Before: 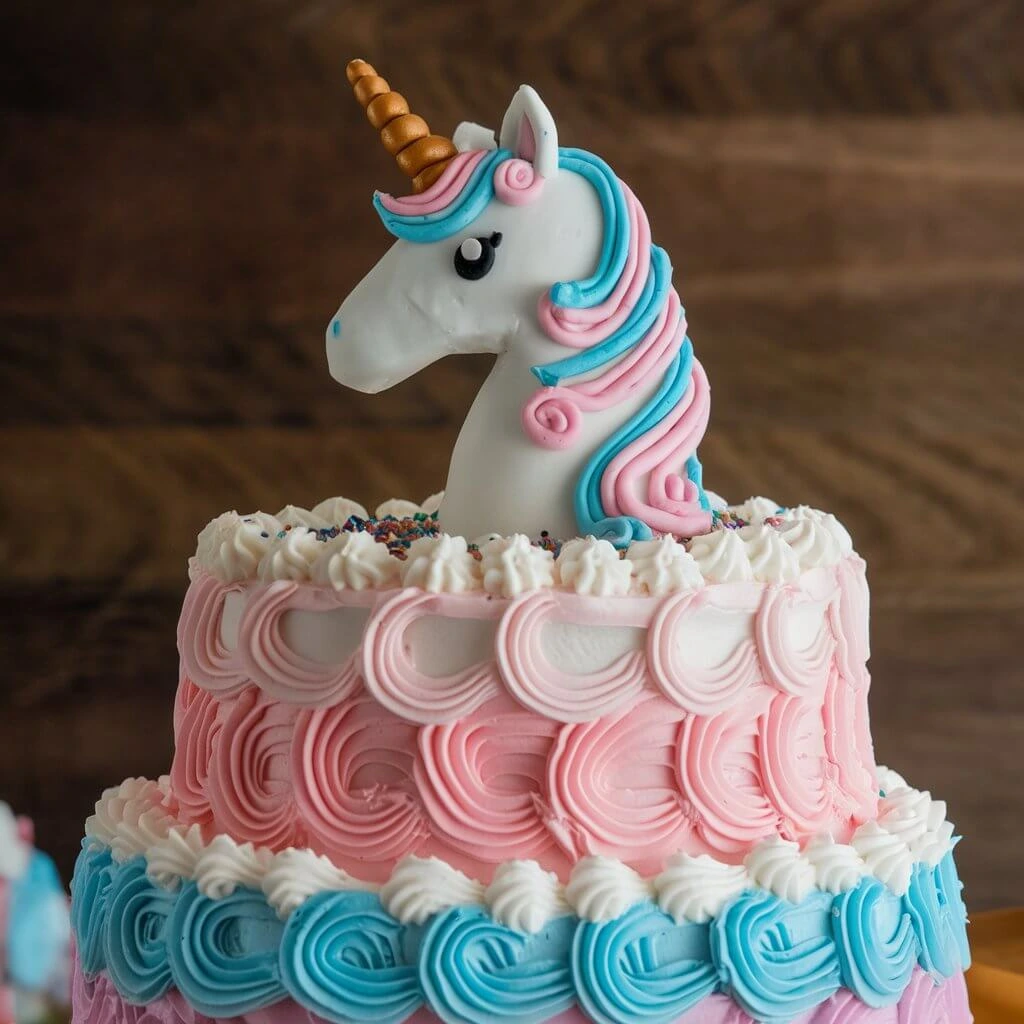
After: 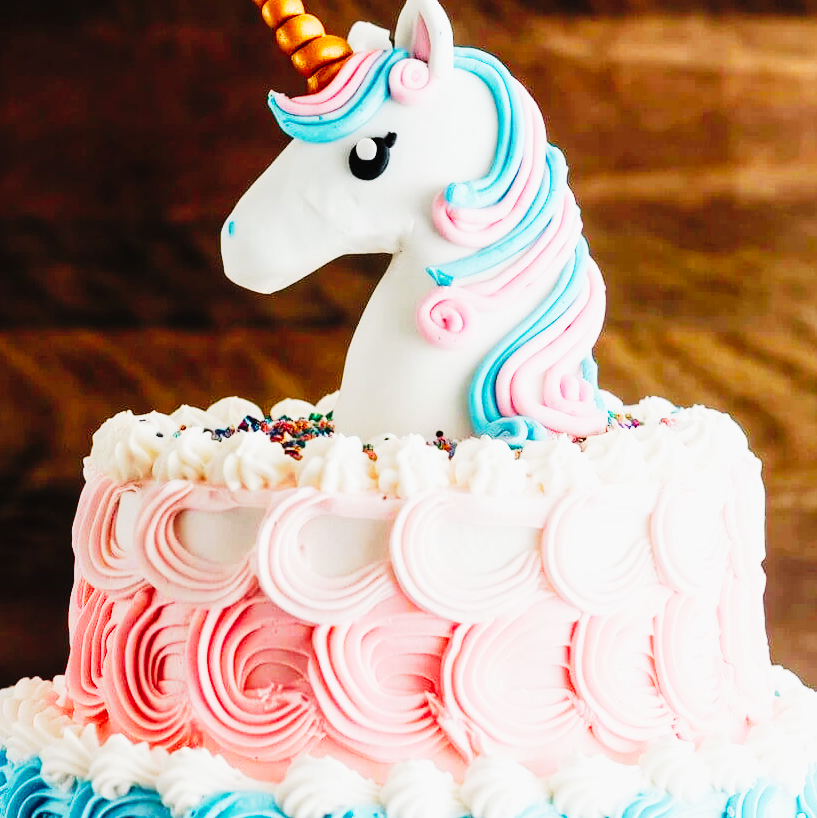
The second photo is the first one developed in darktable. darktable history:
base curve: curves: ch0 [(0, 0.003) (0.001, 0.002) (0.006, 0.004) (0.02, 0.022) (0.048, 0.086) (0.094, 0.234) (0.162, 0.431) (0.258, 0.629) (0.385, 0.8) (0.548, 0.918) (0.751, 0.988) (1, 1)], preserve colors none
crop and rotate: left 10.261%, top 9.799%, right 9.951%, bottom 10.262%
tone curve: curves: ch0 [(0, 0.014) (0.17, 0.099) (0.398, 0.423) (0.725, 0.828) (0.872, 0.918) (1, 0.981)]; ch1 [(0, 0) (0.402, 0.36) (0.489, 0.491) (0.5, 0.503) (0.515, 0.52) (0.545, 0.572) (0.615, 0.662) (0.701, 0.725) (1, 1)]; ch2 [(0, 0) (0.42, 0.458) (0.485, 0.499) (0.503, 0.503) (0.531, 0.542) (0.561, 0.594) (0.644, 0.694) (0.717, 0.753) (1, 0.991)], preserve colors none
